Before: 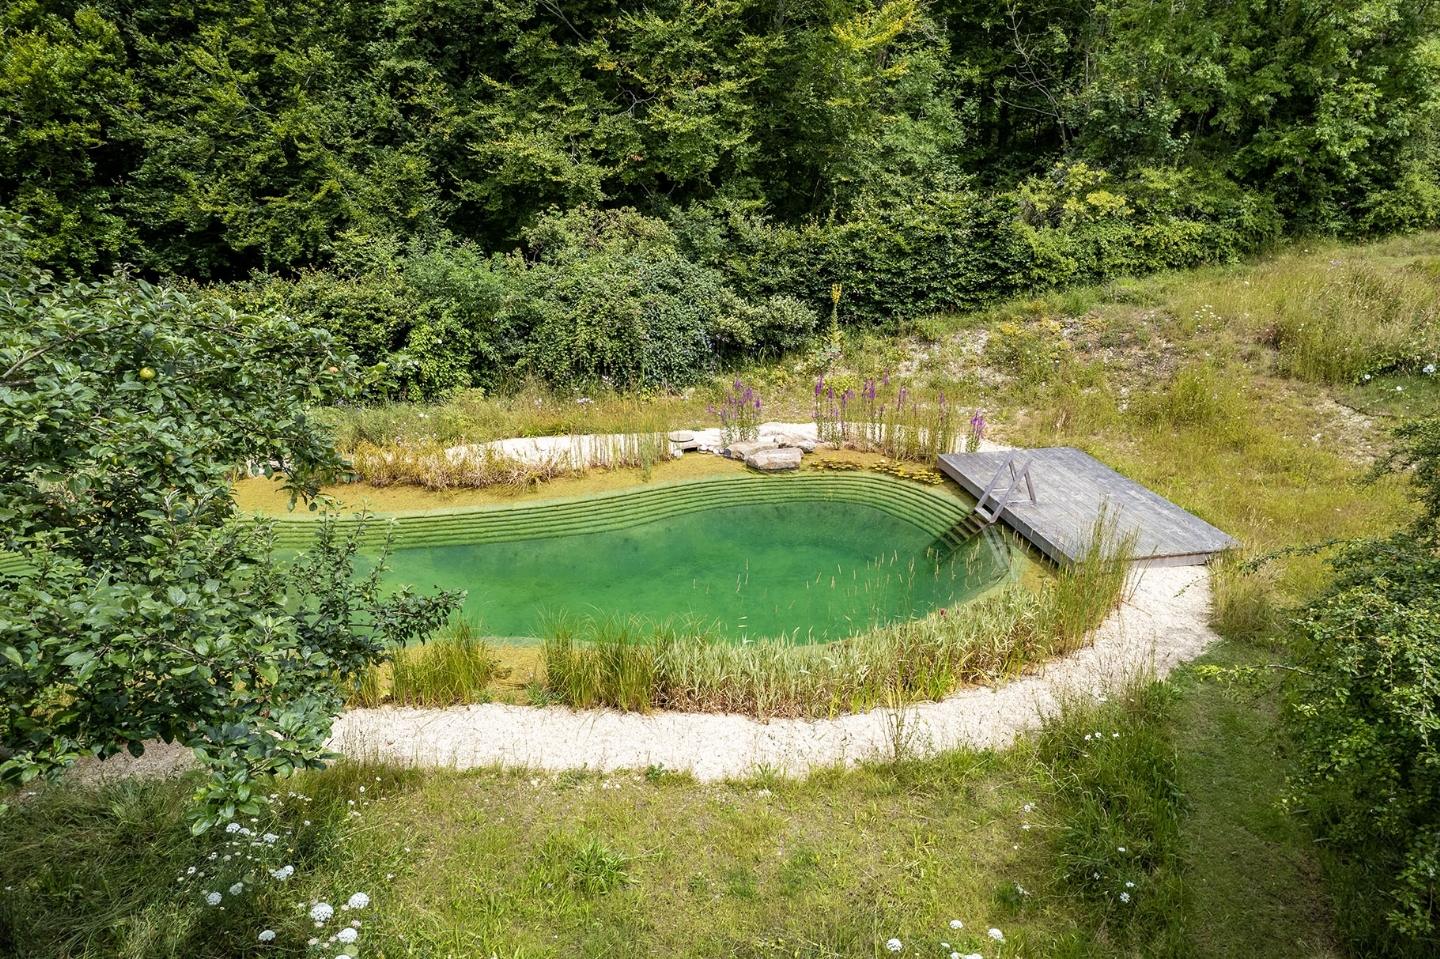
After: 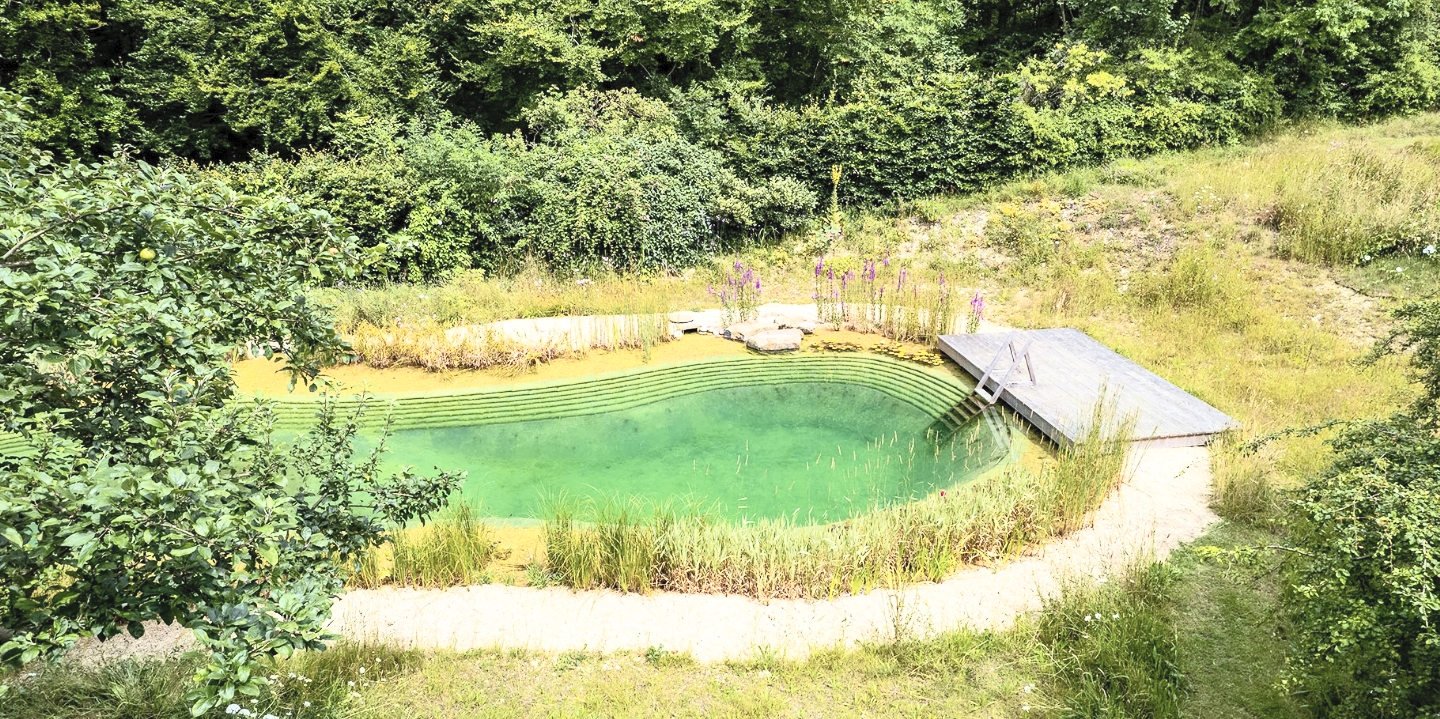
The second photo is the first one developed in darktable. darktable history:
crop and rotate: top 12.5%, bottom 12.5%
contrast brightness saturation: contrast 0.39, brightness 0.53
